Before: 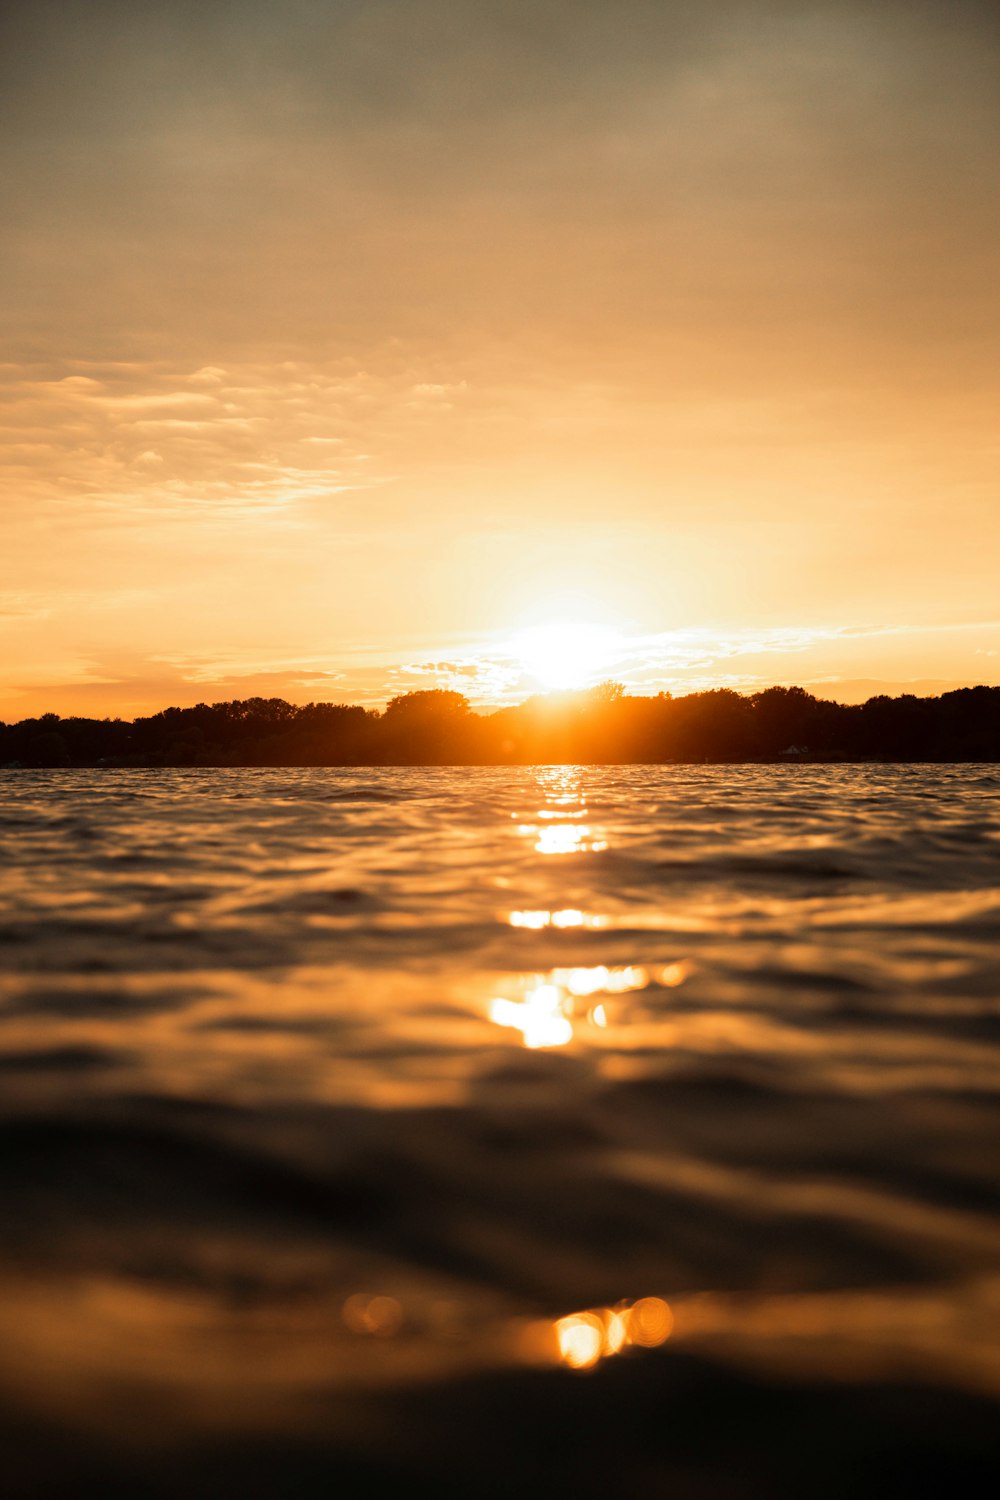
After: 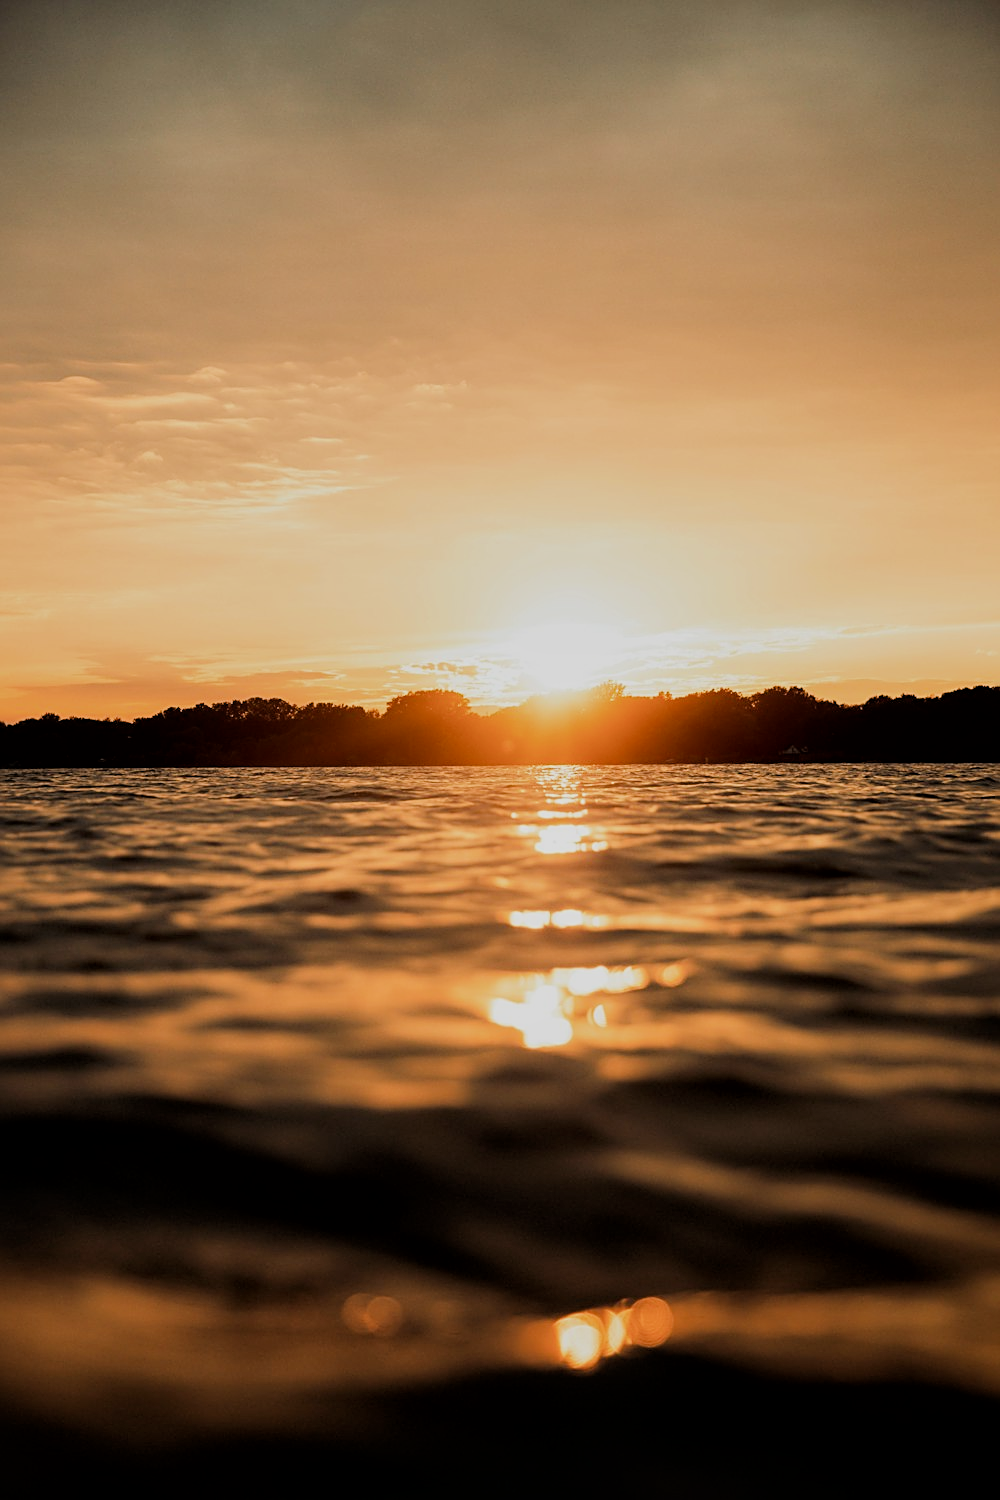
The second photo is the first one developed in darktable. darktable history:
local contrast: mode bilateral grid, contrast 20, coarseness 50, detail 120%, midtone range 0.2
filmic rgb: black relative exposure -7.65 EV, white relative exposure 4.56 EV, hardness 3.61
sharpen: amount 0.55
